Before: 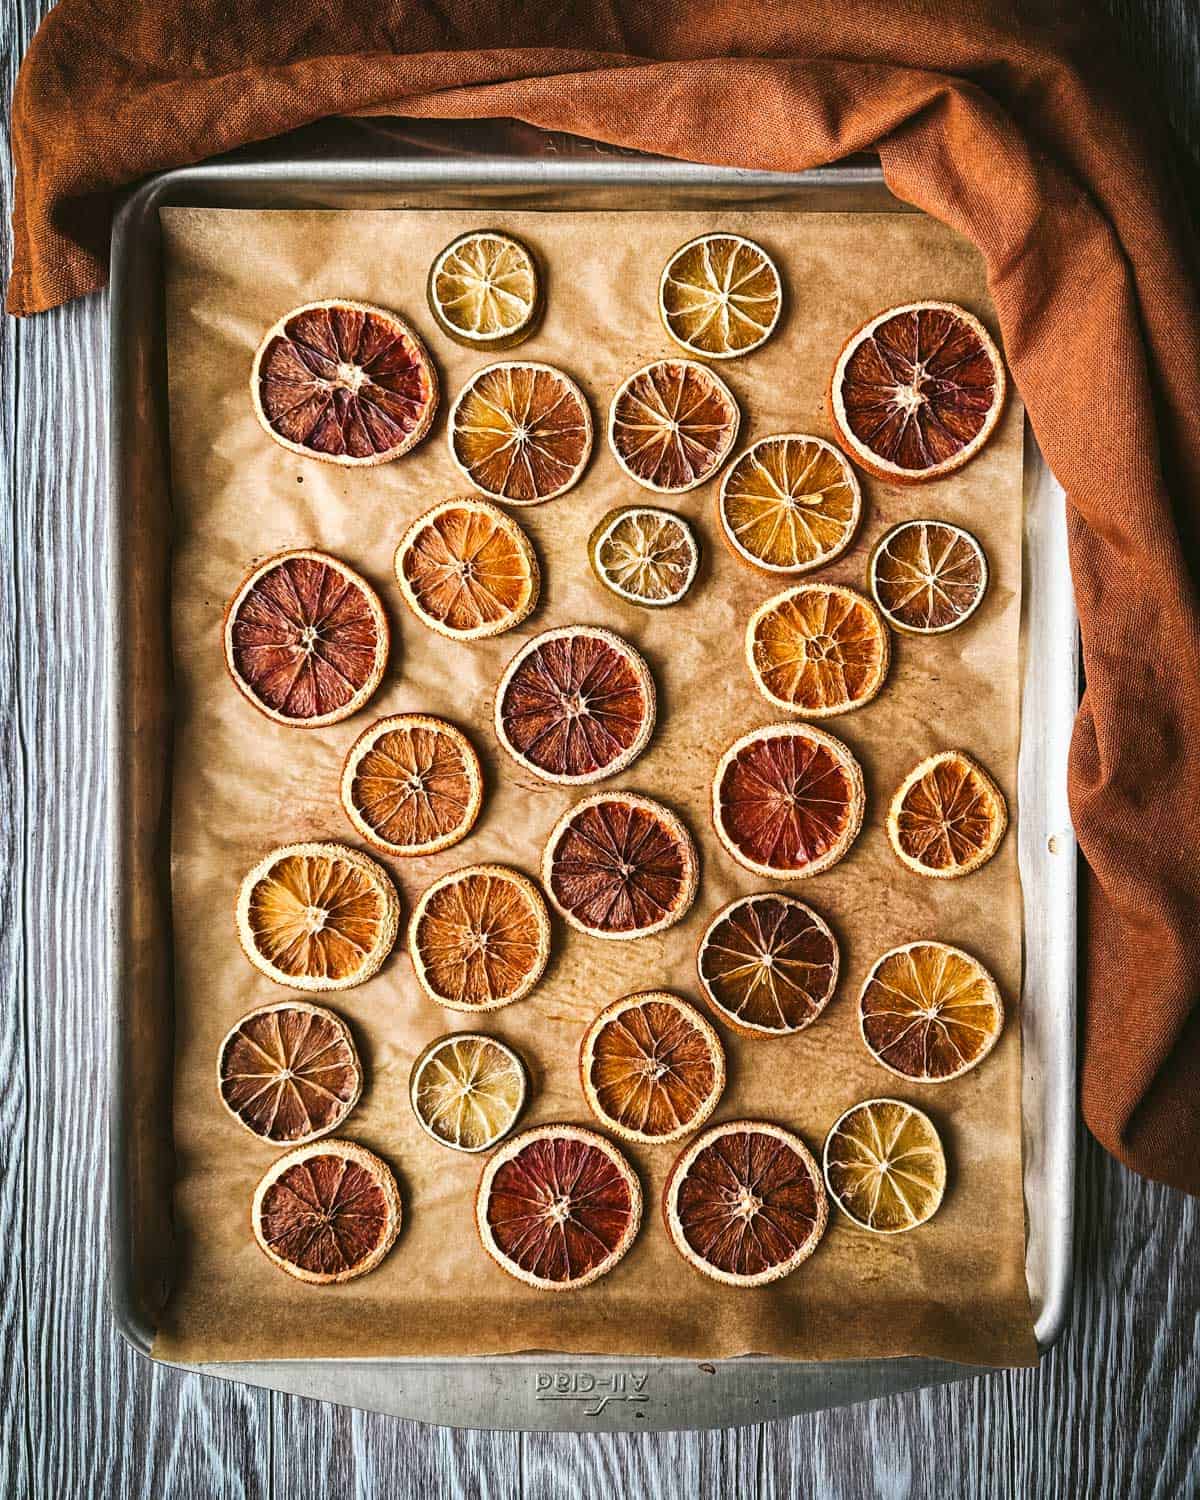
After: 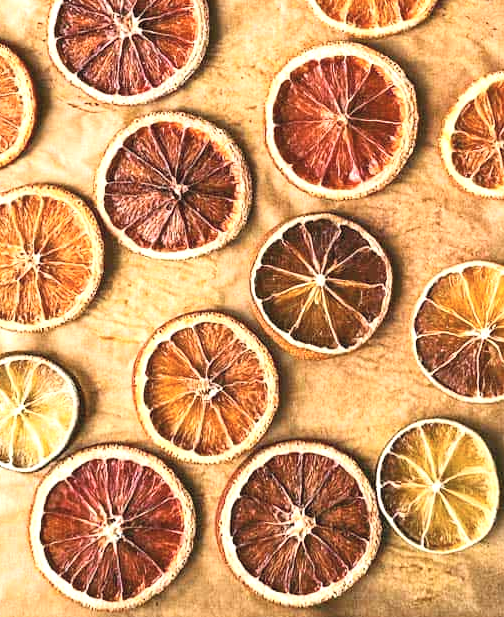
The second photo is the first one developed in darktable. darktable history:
contrast brightness saturation: contrast 0.144, brightness 0.213
crop: left 37.273%, top 45.34%, right 20.647%, bottom 13.527%
exposure: exposure 0.606 EV, compensate highlight preservation false
